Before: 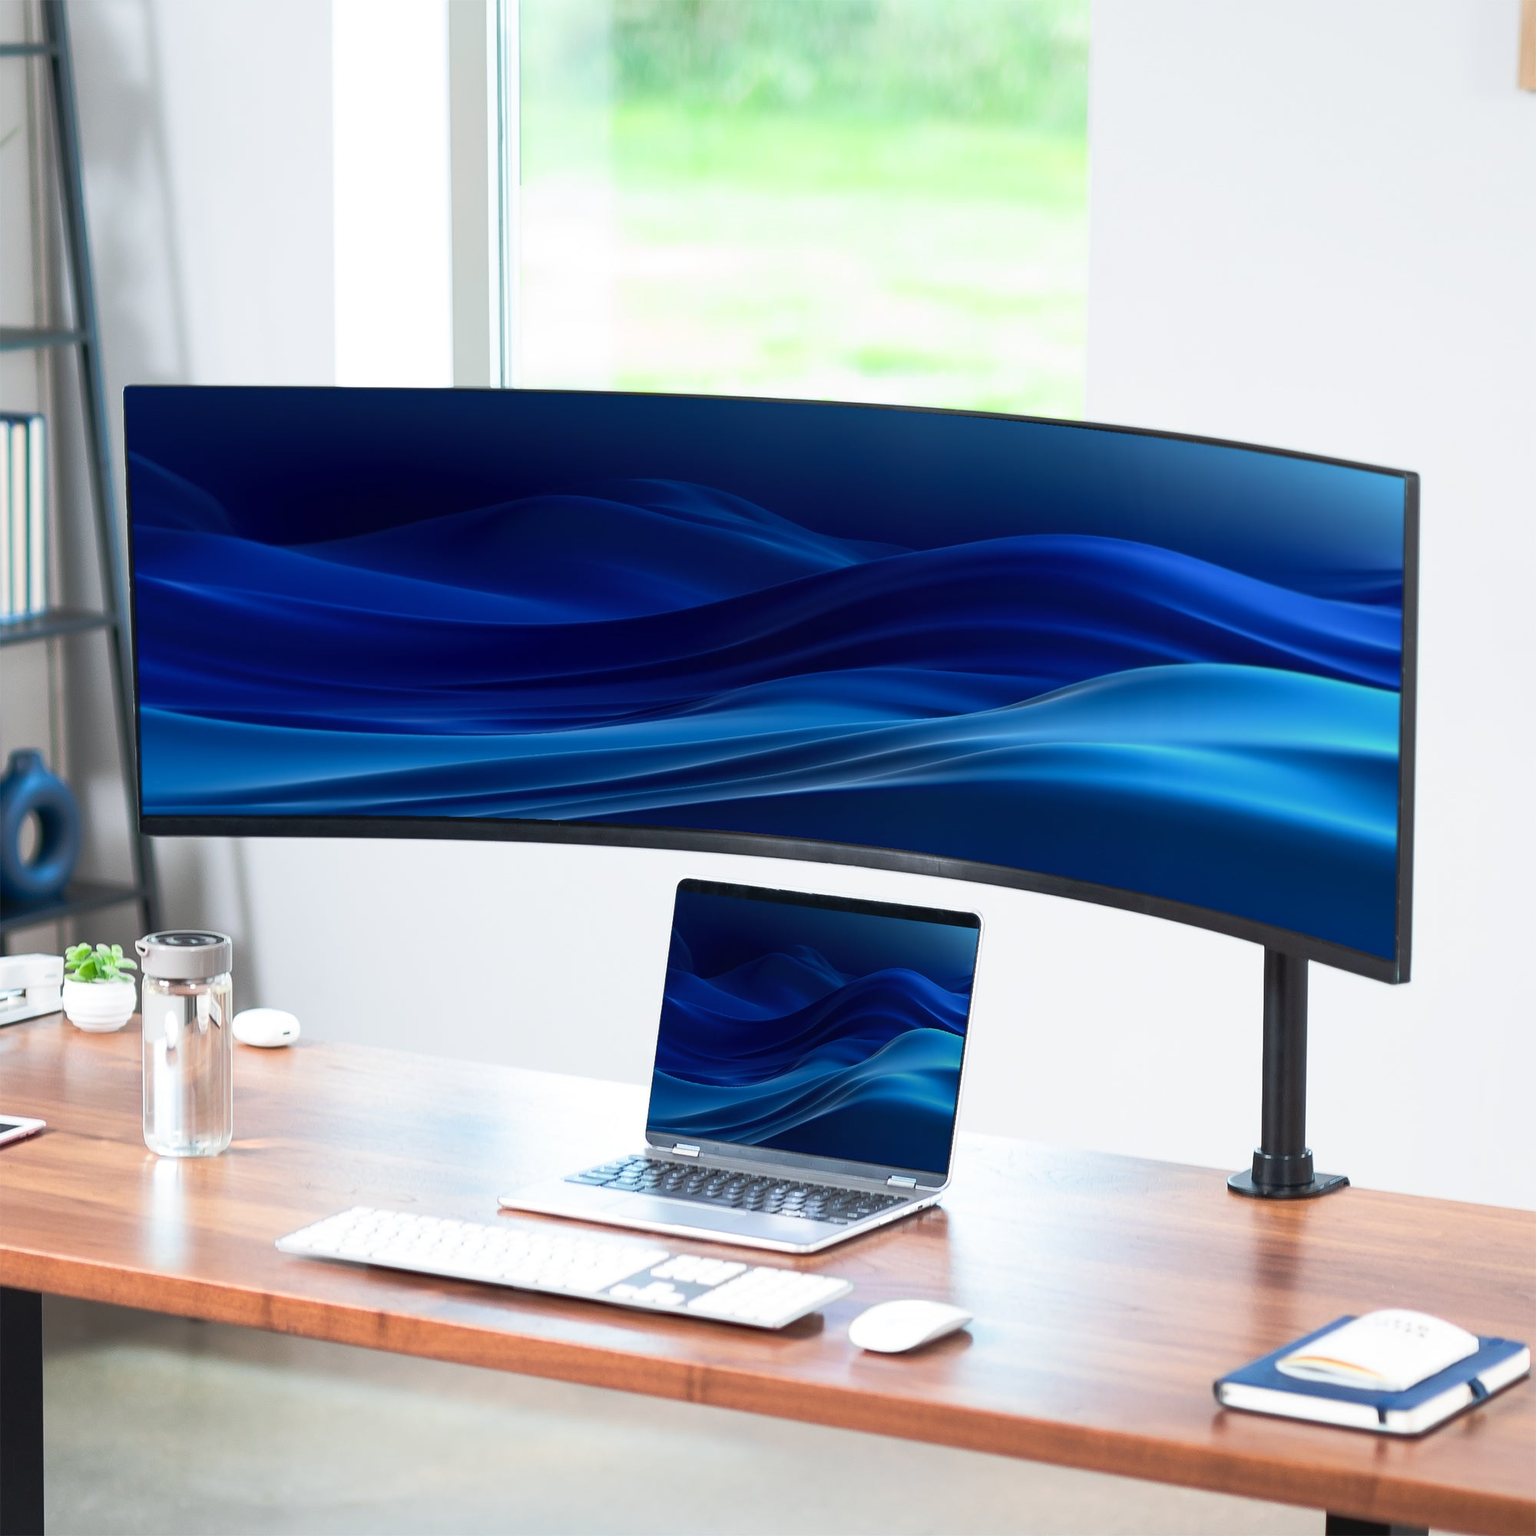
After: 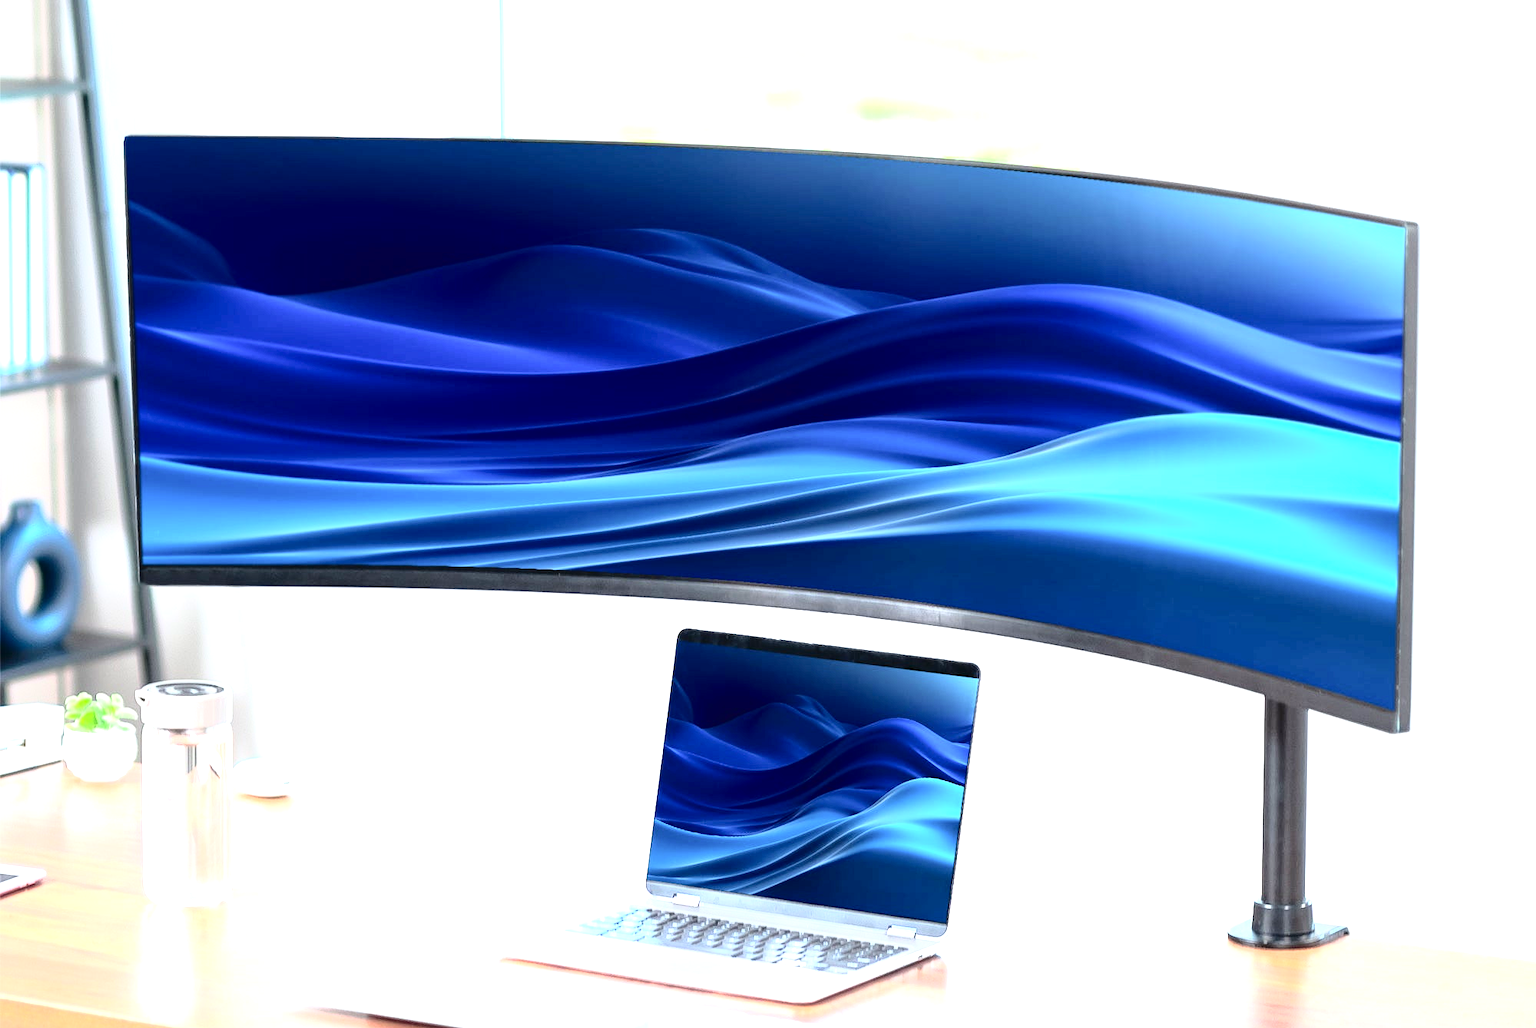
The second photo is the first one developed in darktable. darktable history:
tone curve: curves: ch0 [(0, 0.016) (0.11, 0.039) (0.259, 0.235) (0.383, 0.437) (0.499, 0.597) (0.733, 0.867) (0.843, 0.948) (1, 1)], color space Lab, independent channels, preserve colors none
exposure: exposure 1.491 EV, compensate highlight preservation false
crop: top 16.315%, bottom 16.725%
shadows and highlights: shadows 31.42, highlights 1.92, soften with gaussian
